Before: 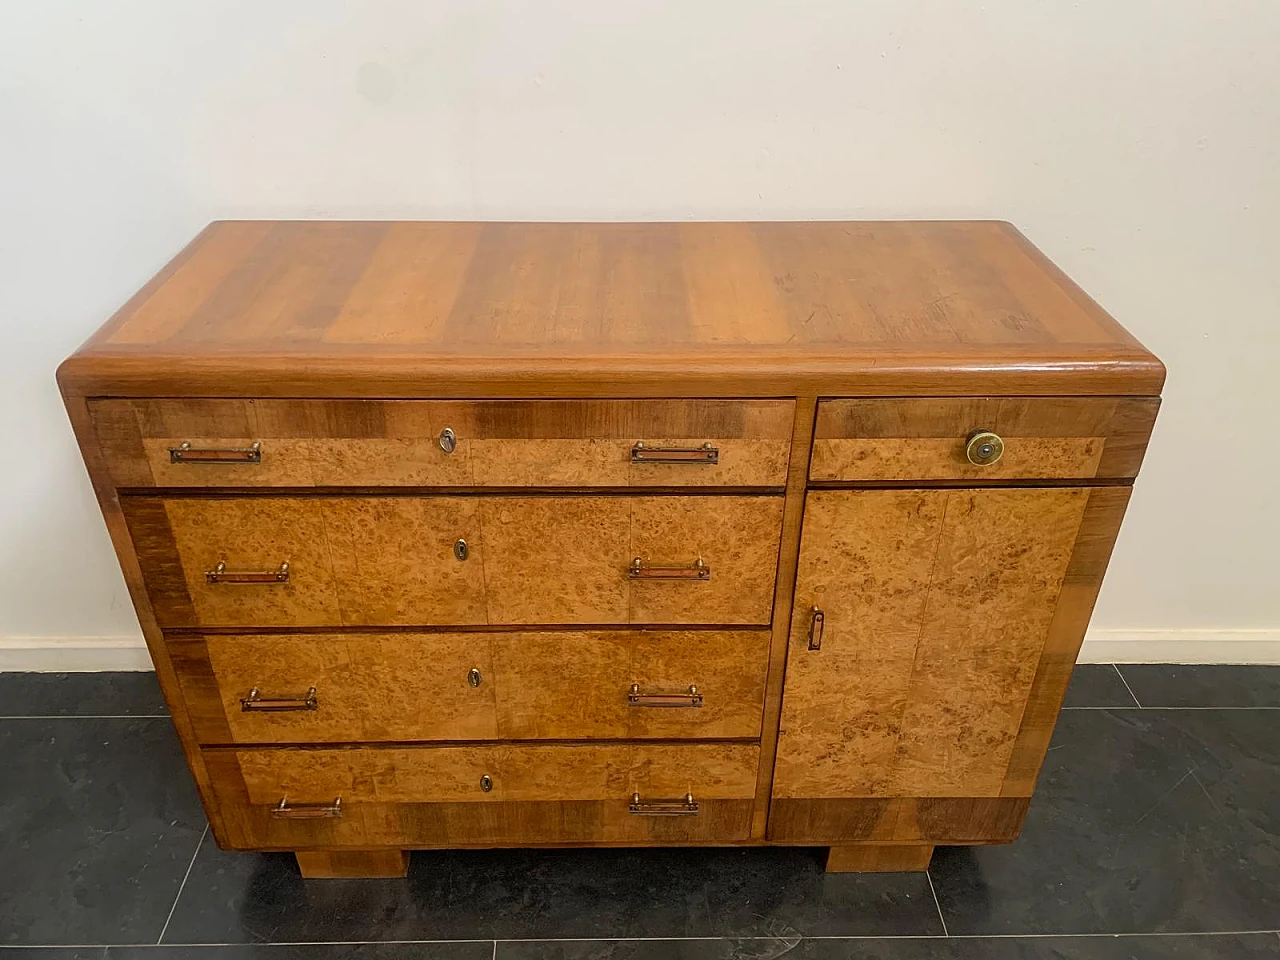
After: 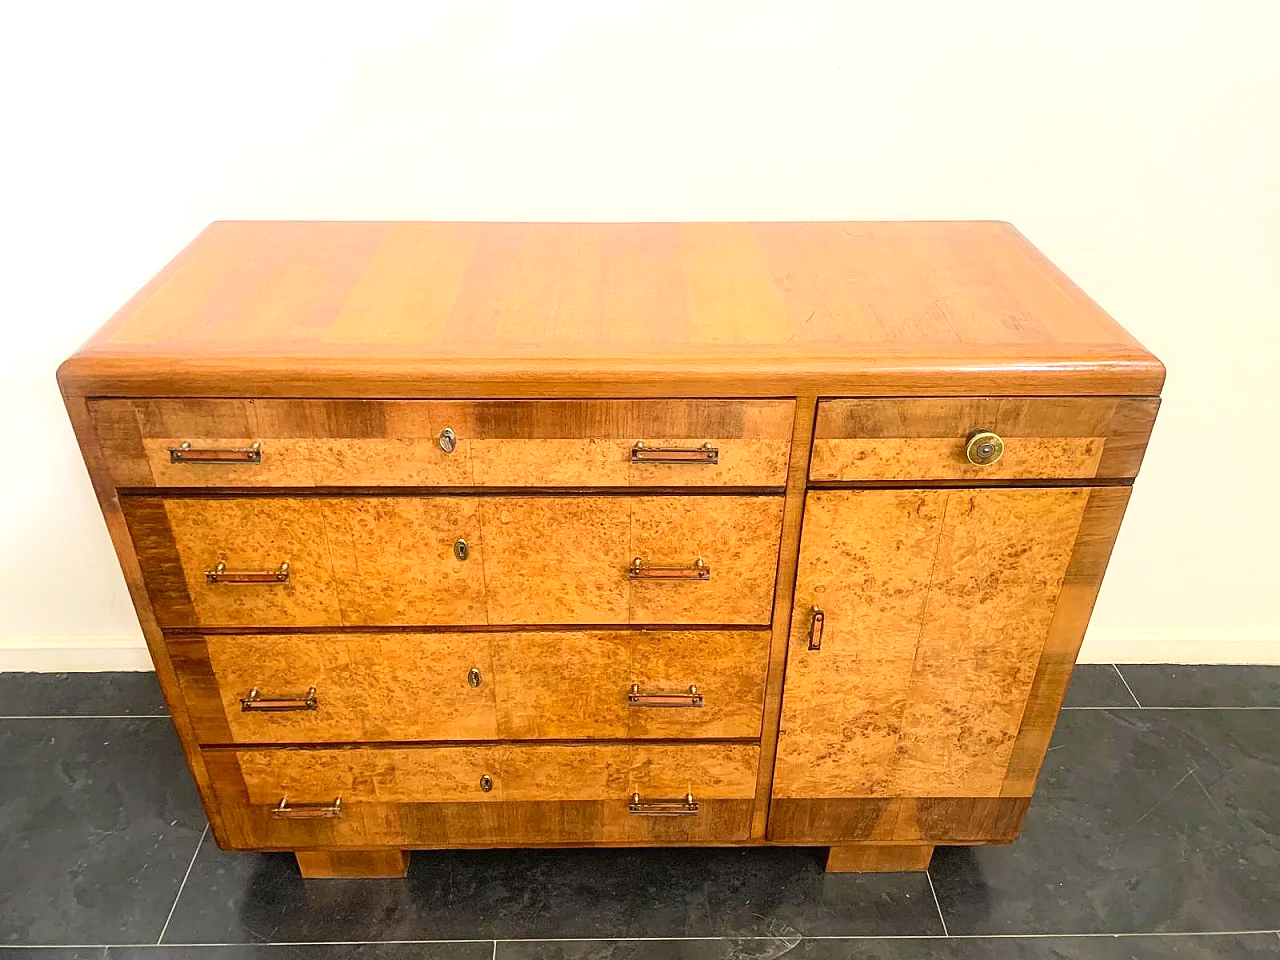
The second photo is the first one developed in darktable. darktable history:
contrast brightness saturation: contrast 0.205, brightness 0.141, saturation 0.141
exposure: black level correction 0, exposure 0.701 EV, compensate exposure bias true, compensate highlight preservation false
